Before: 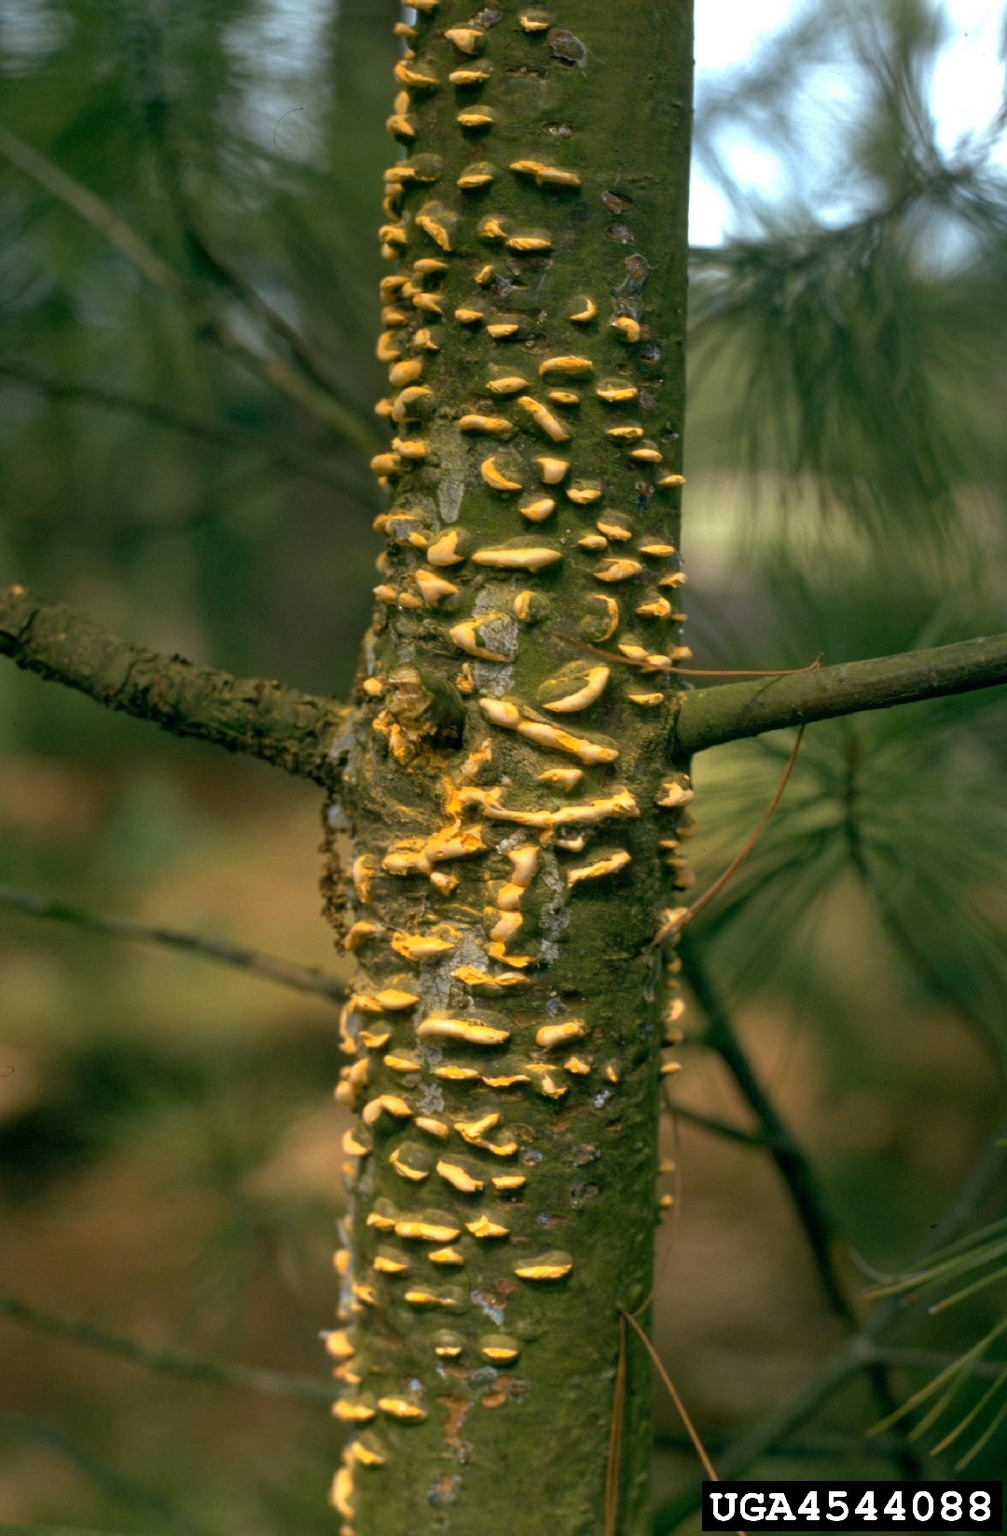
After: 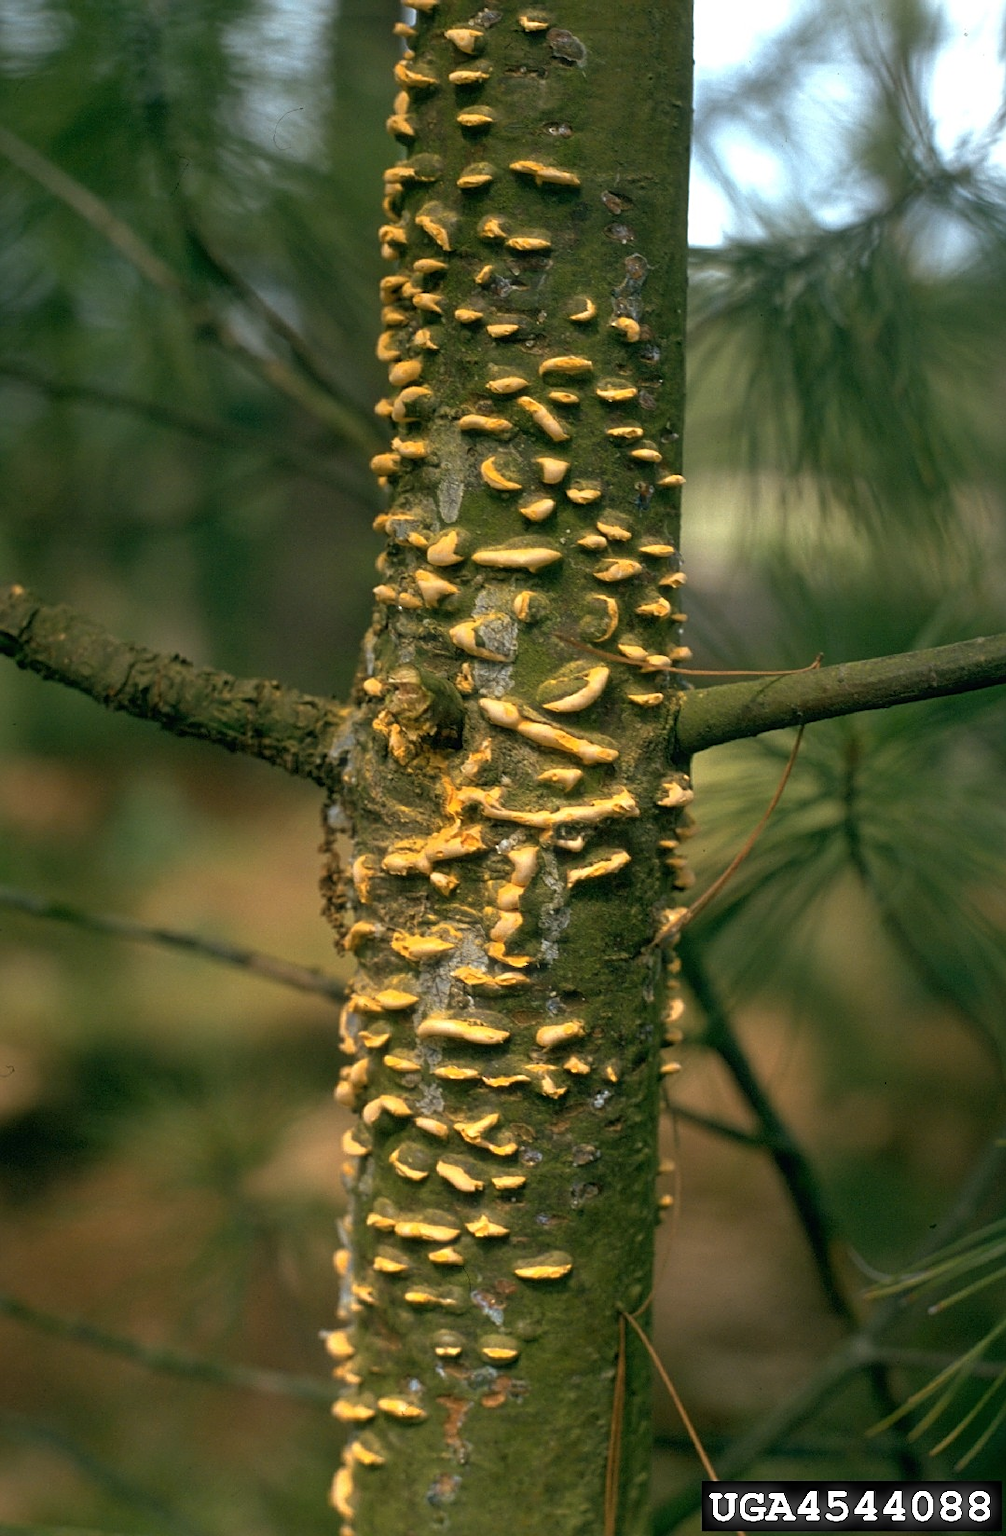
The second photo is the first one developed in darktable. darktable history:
haze removal: strength -0.113, compatibility mode true, adaptive false
sharpen: on, module defaults
